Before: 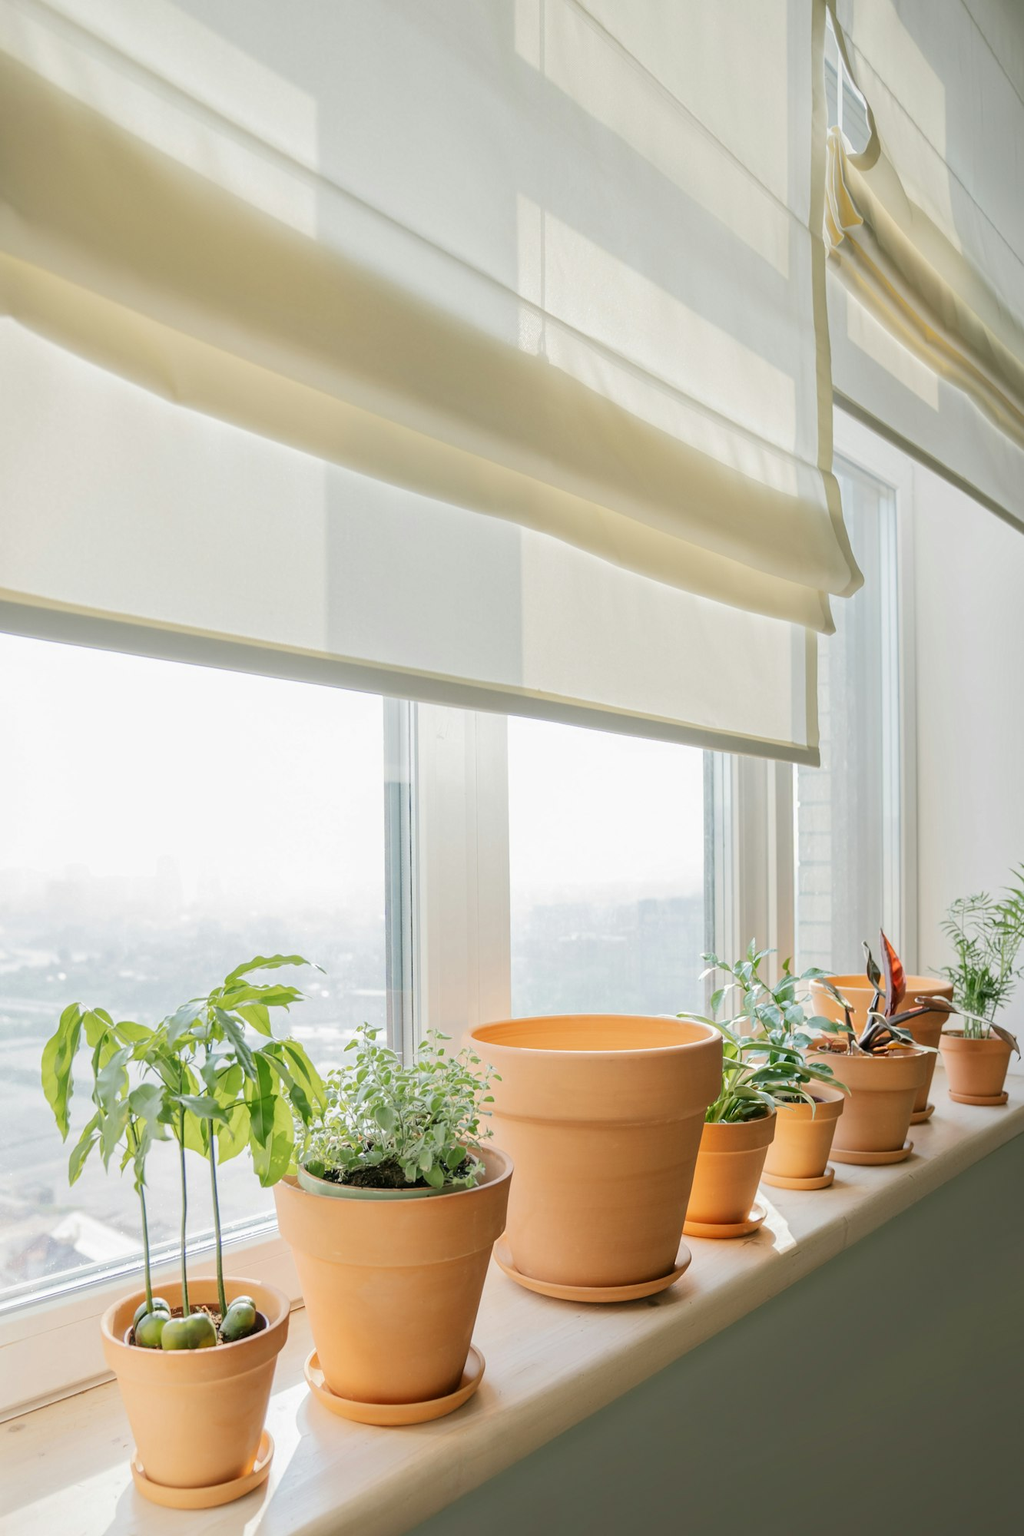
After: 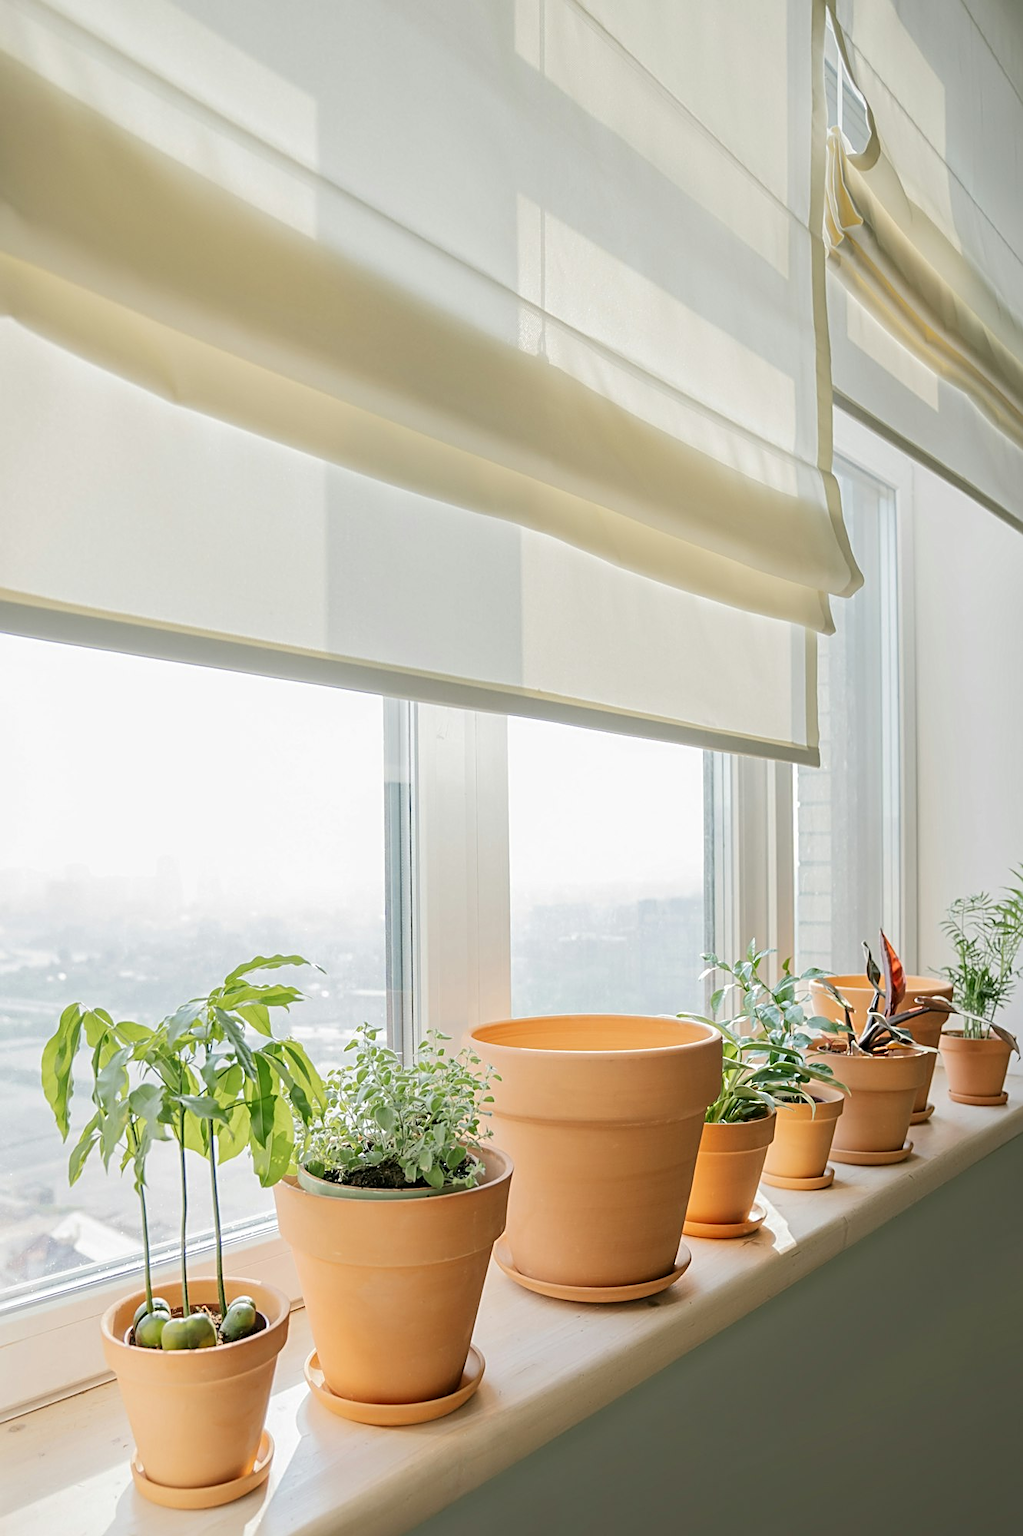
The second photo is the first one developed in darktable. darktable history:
sharpen: radius 2.746
